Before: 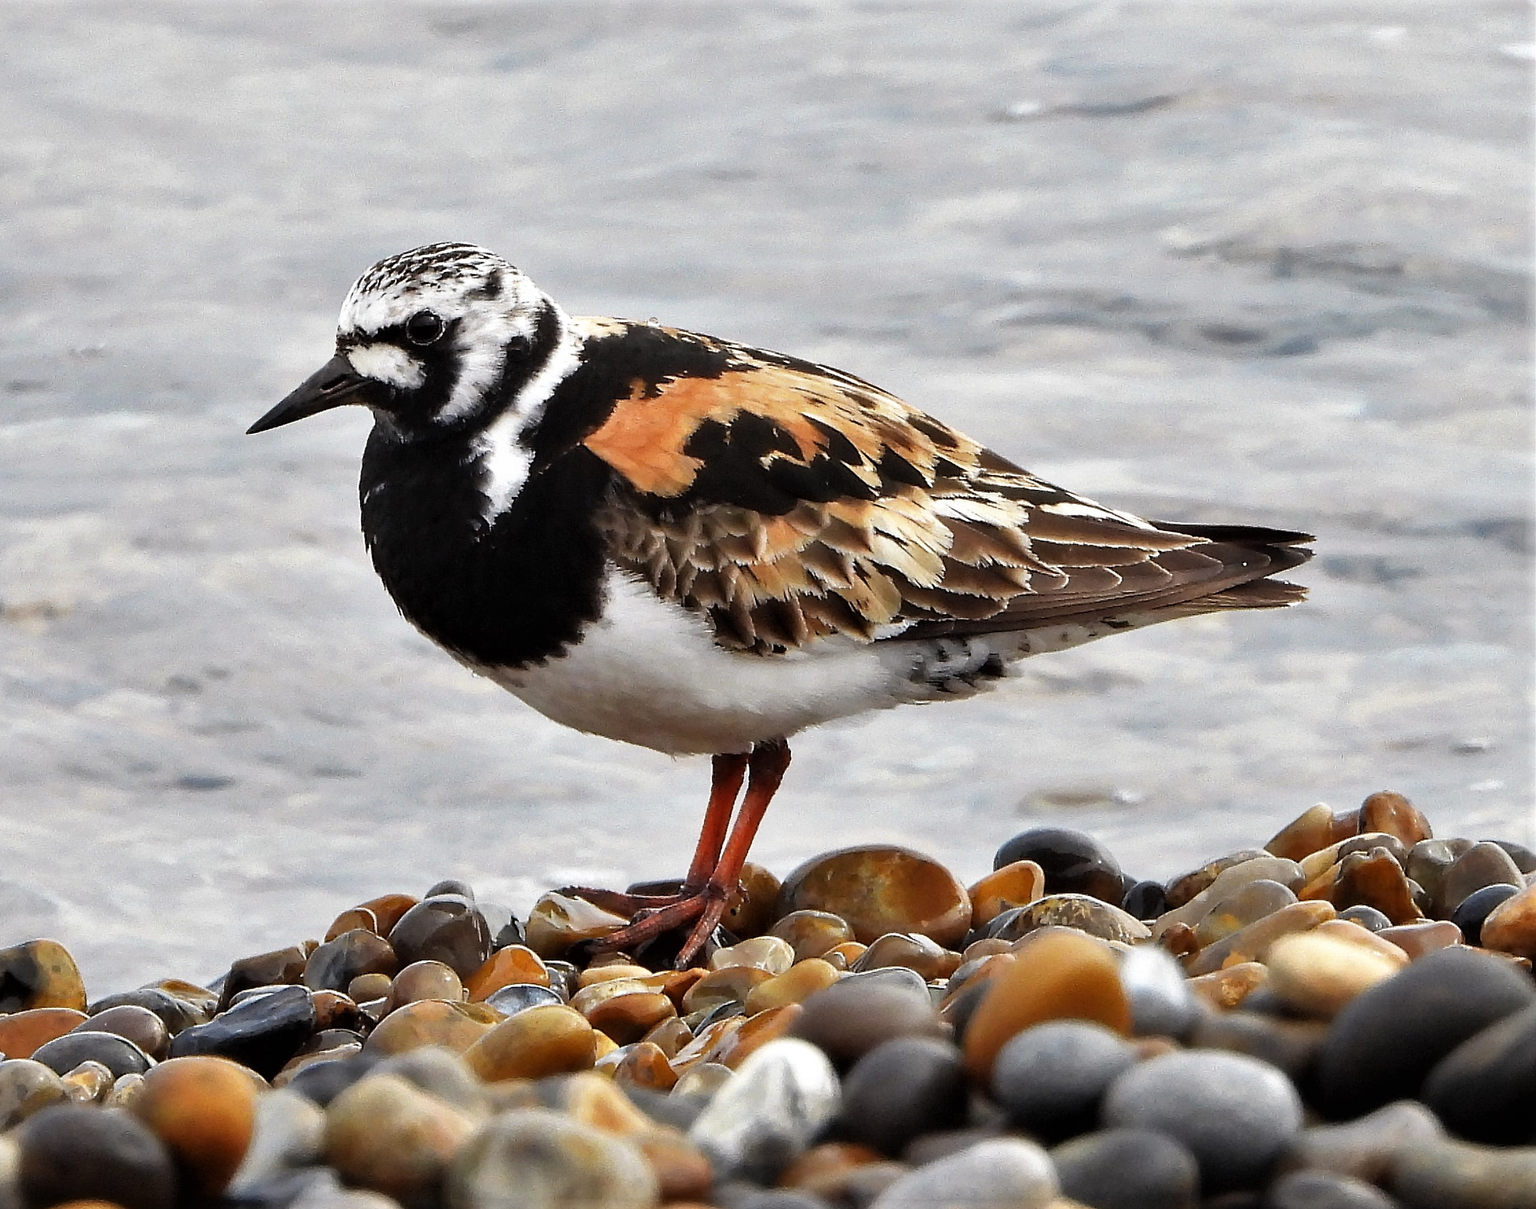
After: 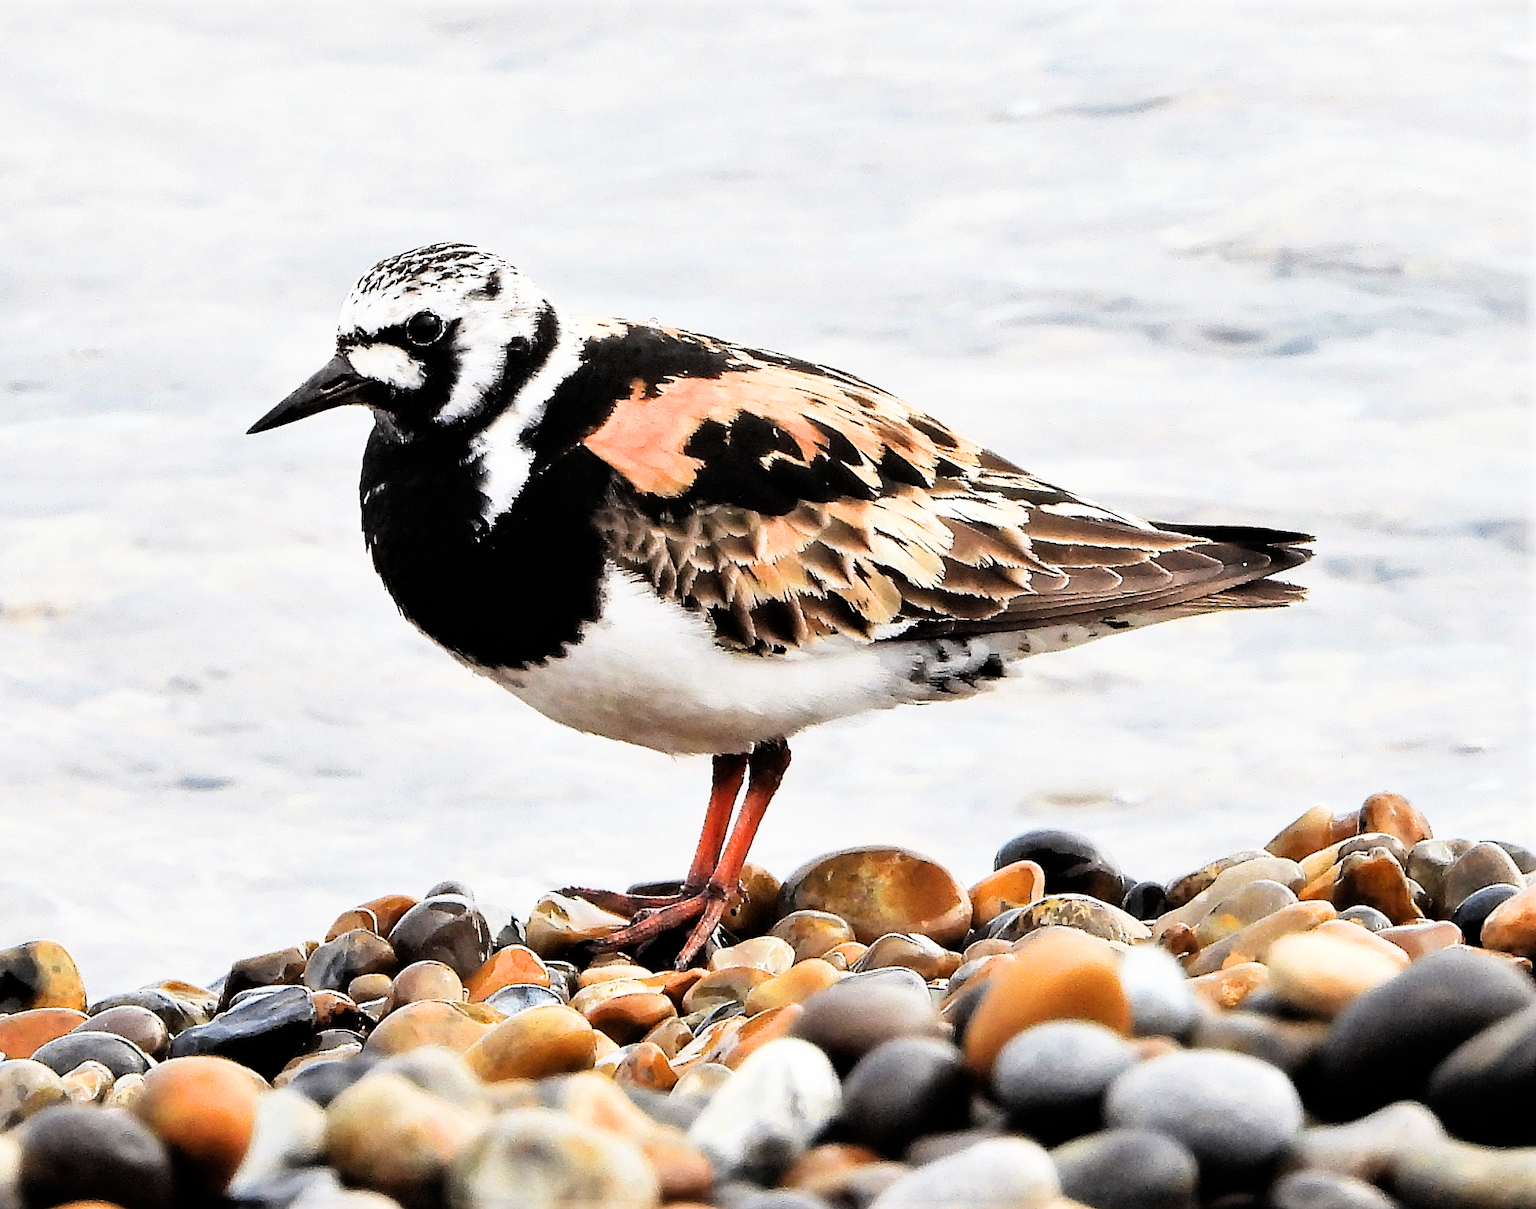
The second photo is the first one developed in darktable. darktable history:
sharpen: amount 0.201
exposure: black level correction 0, exposure 1.199 EV, compensate highlight preservation false
filmic rgb: black relative exposure -7.97 EV, white relative exposure 4.04 EV, hardness 4.11, contrast 1.378
